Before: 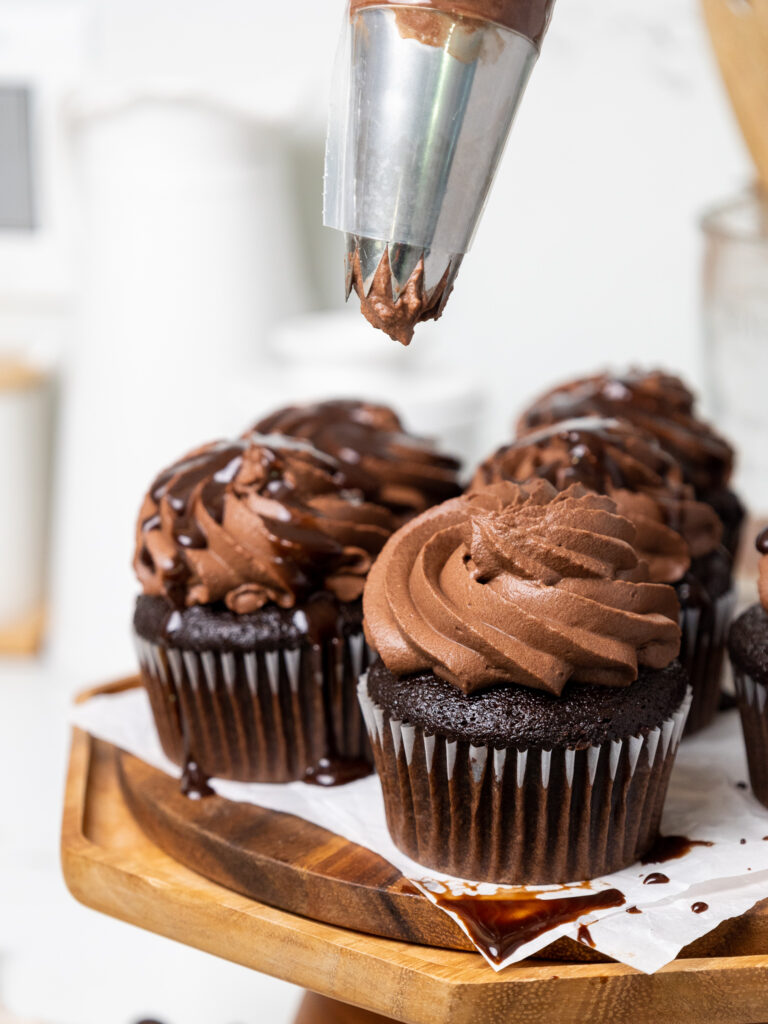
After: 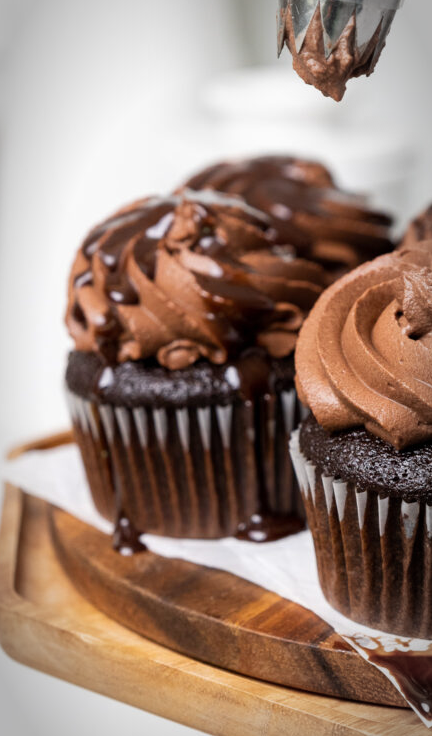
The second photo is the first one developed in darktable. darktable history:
vignetting: automatic ratio true
crop: left 8.923%, top 23.851%, right 34.827%, bottom 4.274%
